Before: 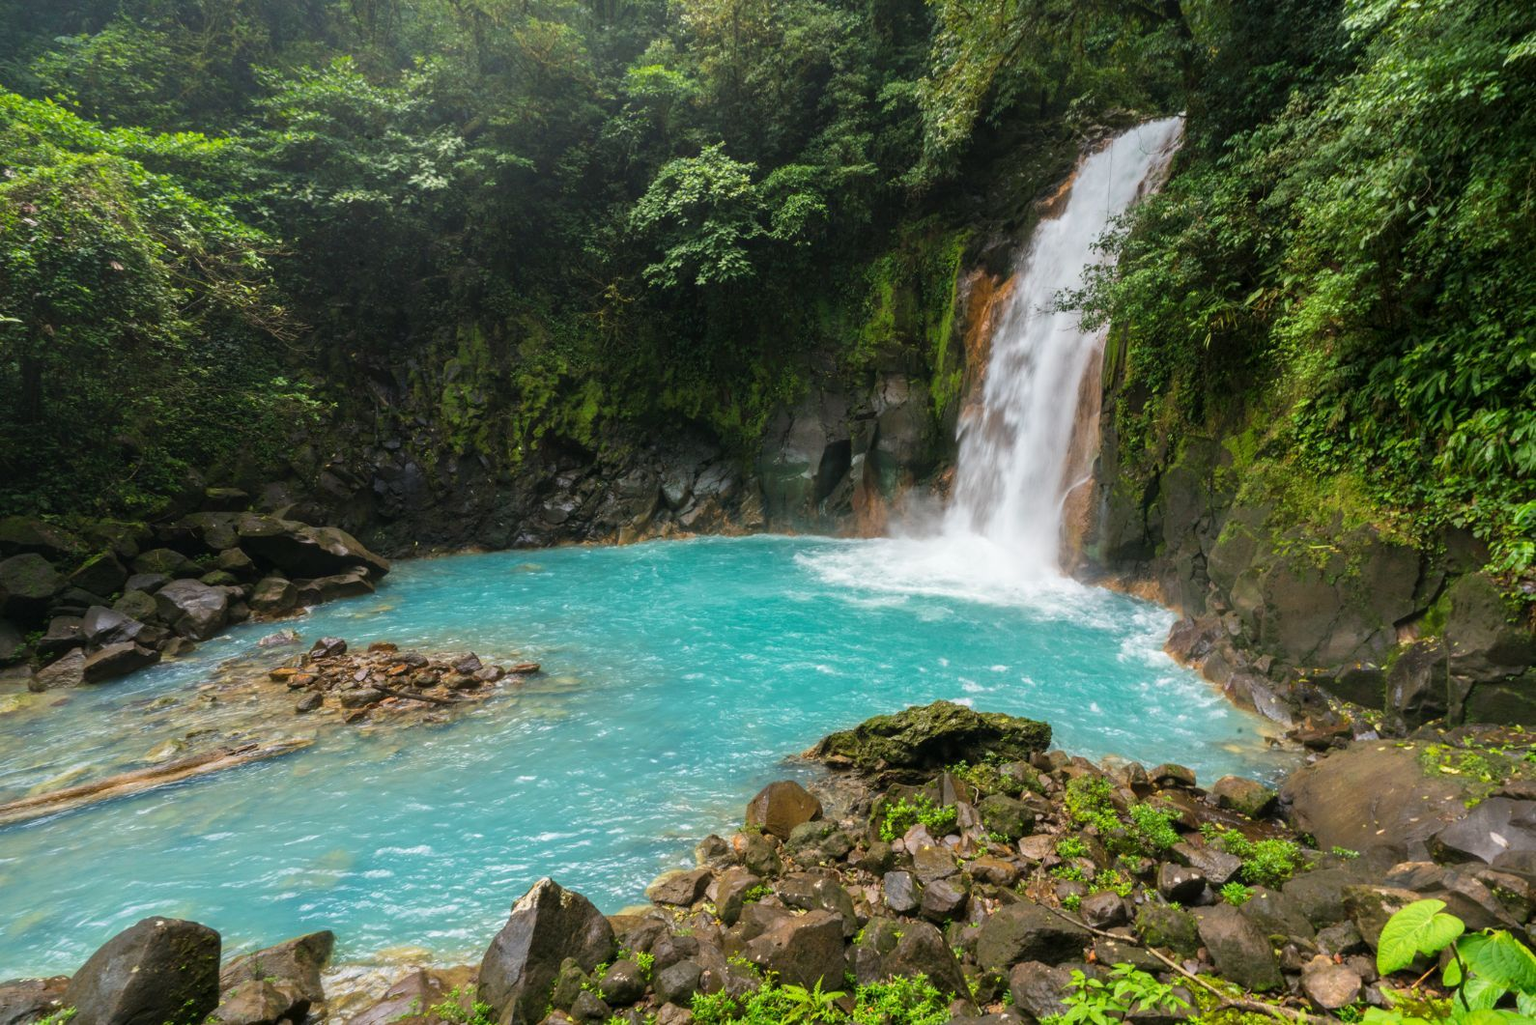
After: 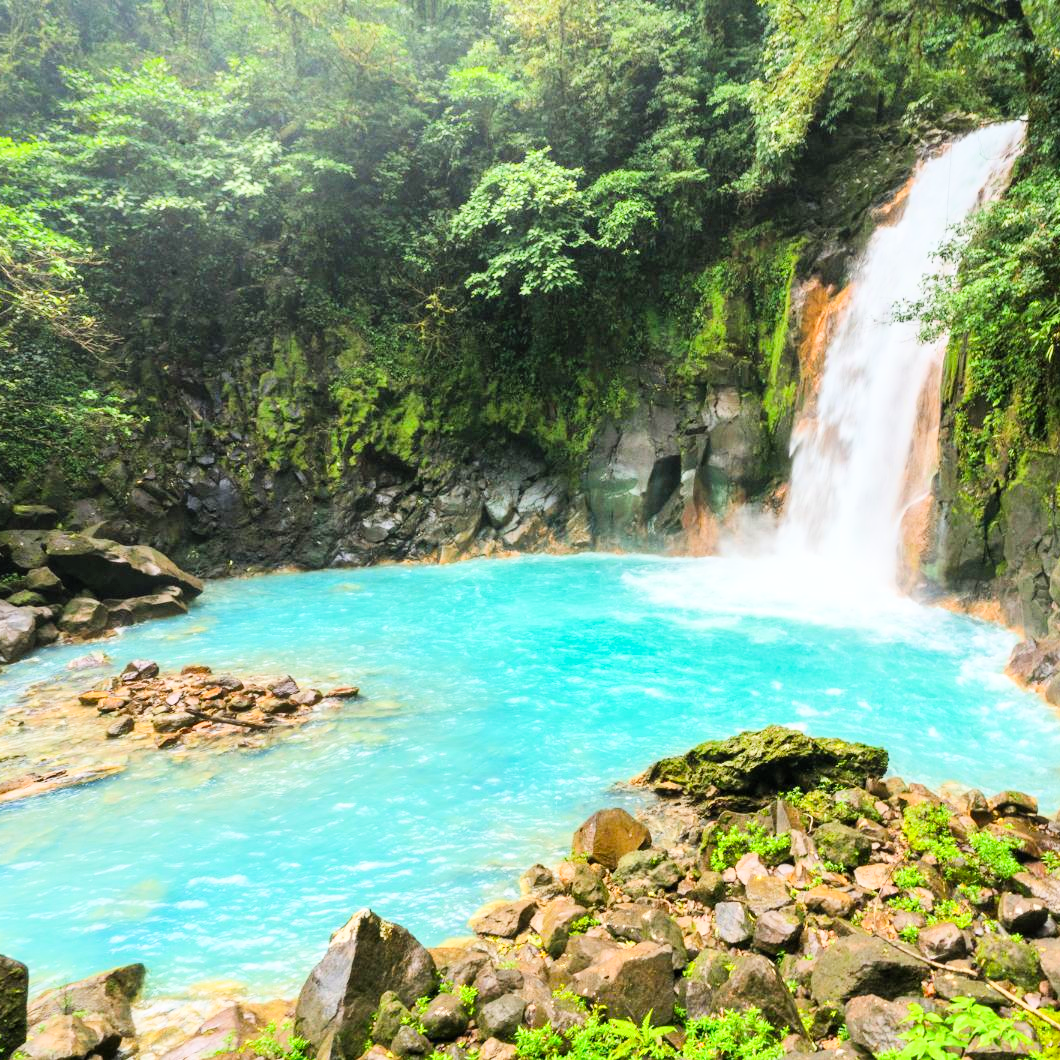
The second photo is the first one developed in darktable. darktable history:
shadows and highlights: shadows 11.36, white point adjustment 1.29, soften with gaussian
exposure: exposure 1.519 EV, compensate exposure bias true, compensate highlight preservation false
contrast brightness saturation: contrast 0.203, brightness 0.16, saturation 0.227
filmic rgb: black relative exposure -7.65 EV, white relative exposure 4.56 EV, hardness 3.61, contrast 0.983
crop and rotate: left 12.685%, right 20.605%
